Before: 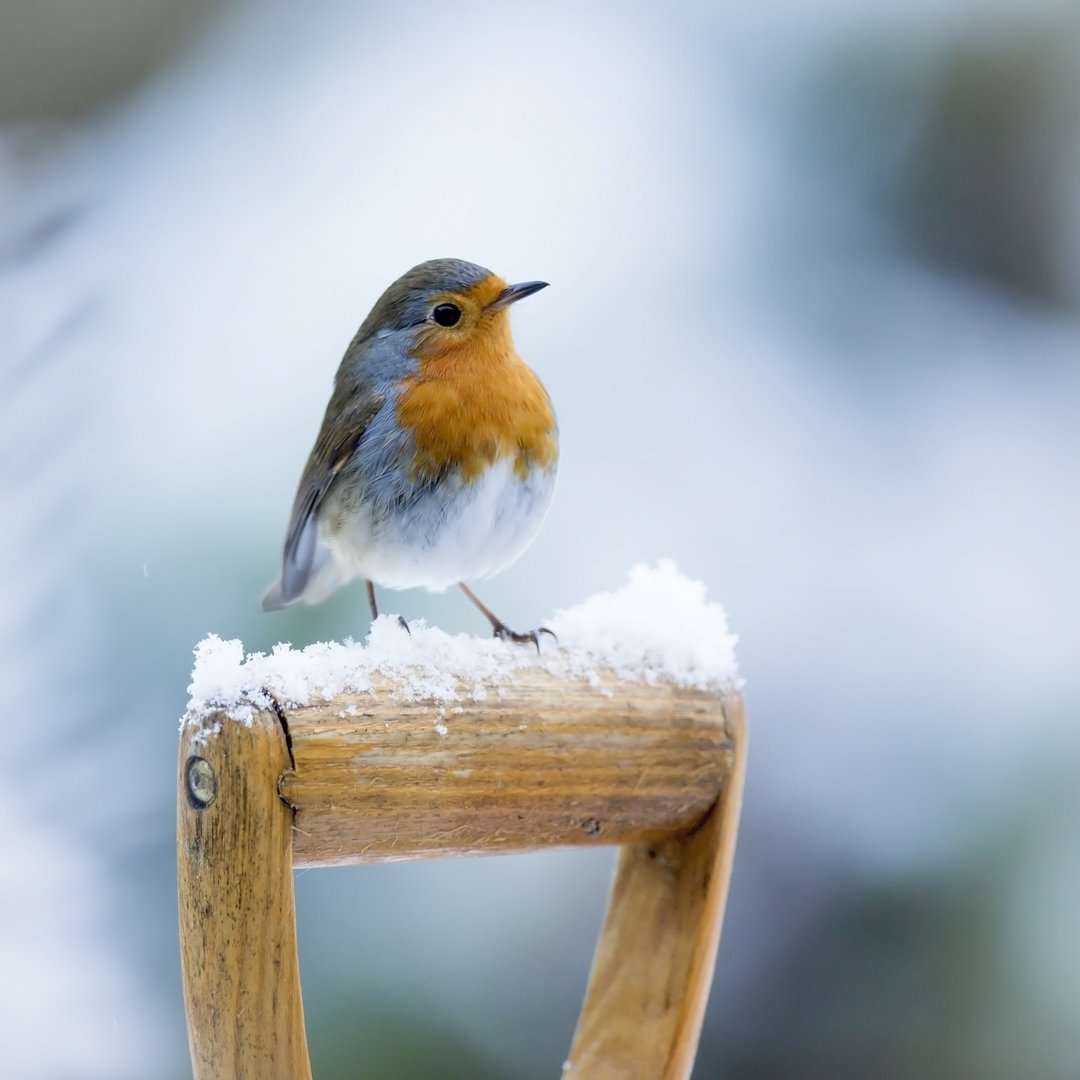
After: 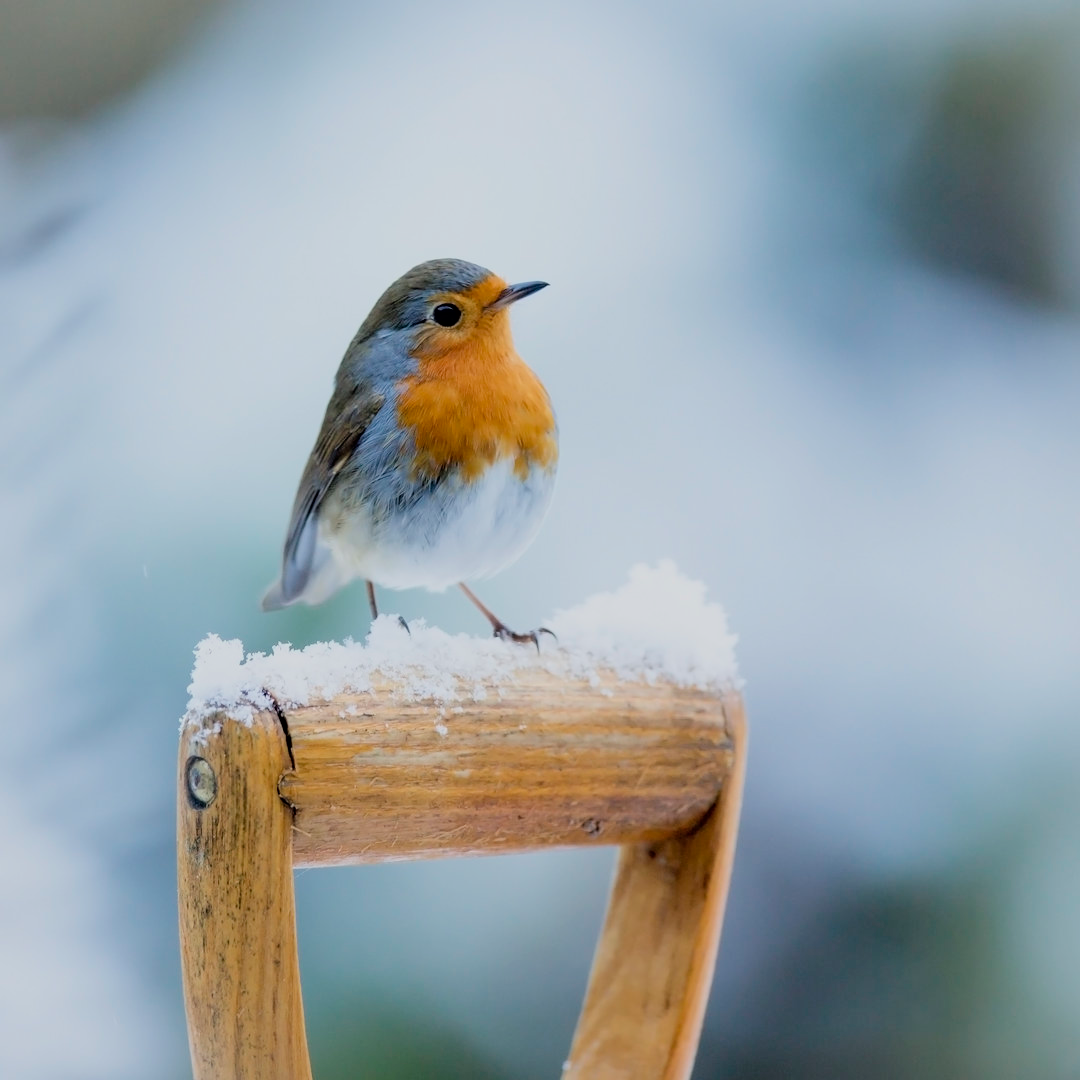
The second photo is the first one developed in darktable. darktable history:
filmic rgb: black relative exposure -8 EV, white relative exposure 3.97 EV, threshold 5.94 EV, hardness 4.16, contrast 0.985, color science v6 (2022), enable highlight reconstruction true
